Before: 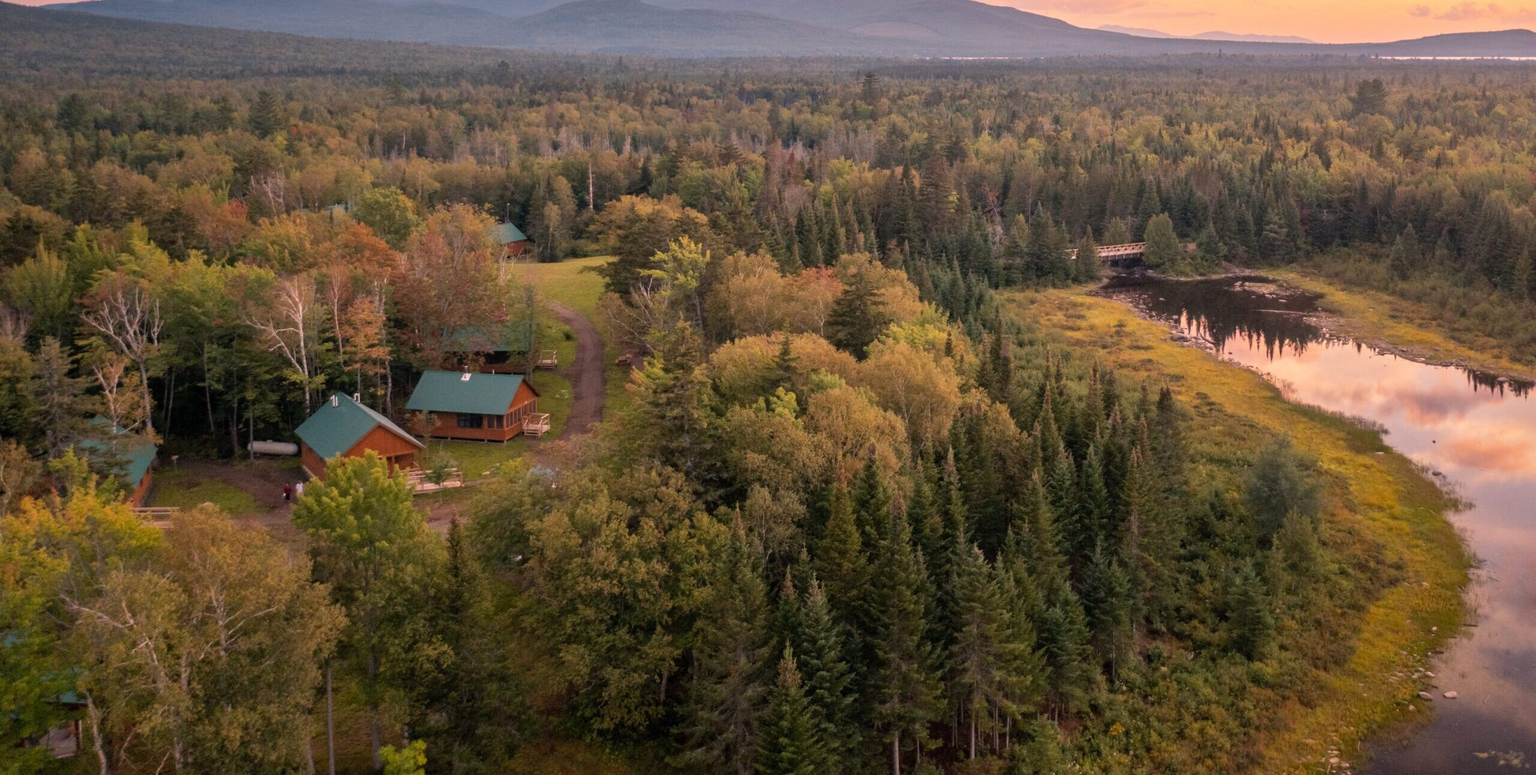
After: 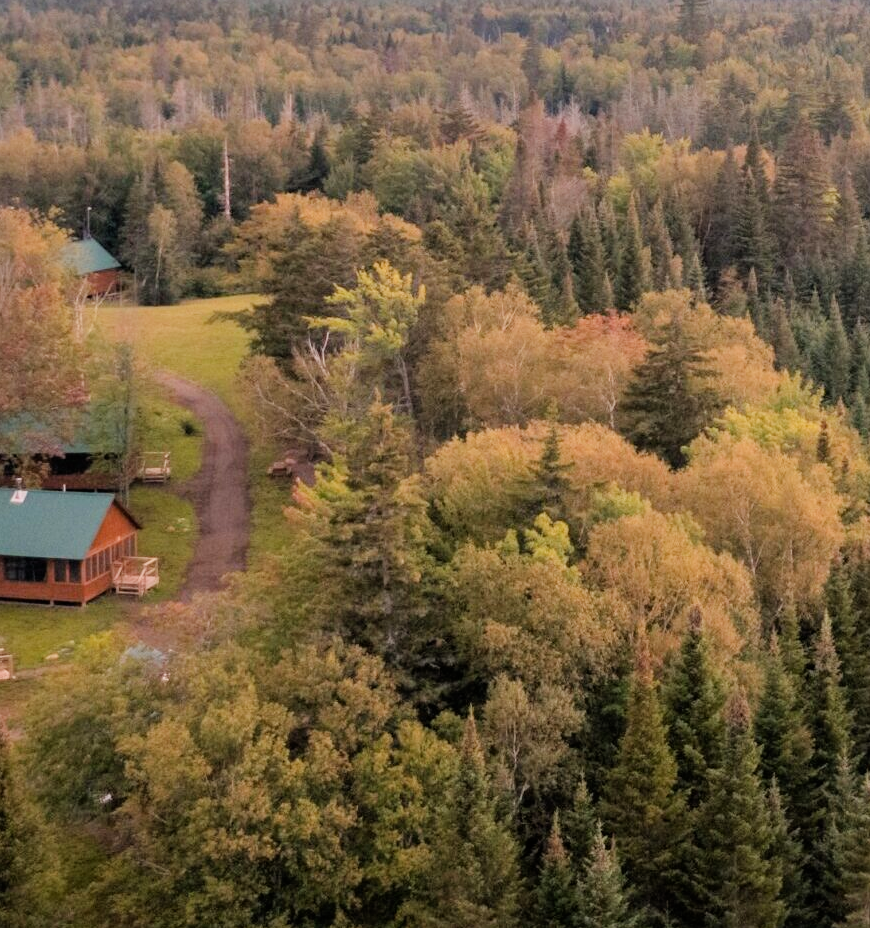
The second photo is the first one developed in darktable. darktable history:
exposure: black level correction 0, exposure 0.701 EV, compensate highlight preservation false
crop and rotate: left 29.644%, top 10.229%, right 36.37%, bottom 17.884%
filmic rgb: black relative exposure -7.65 EV, white relative exposure 4.56 EV, hardness 3.61
